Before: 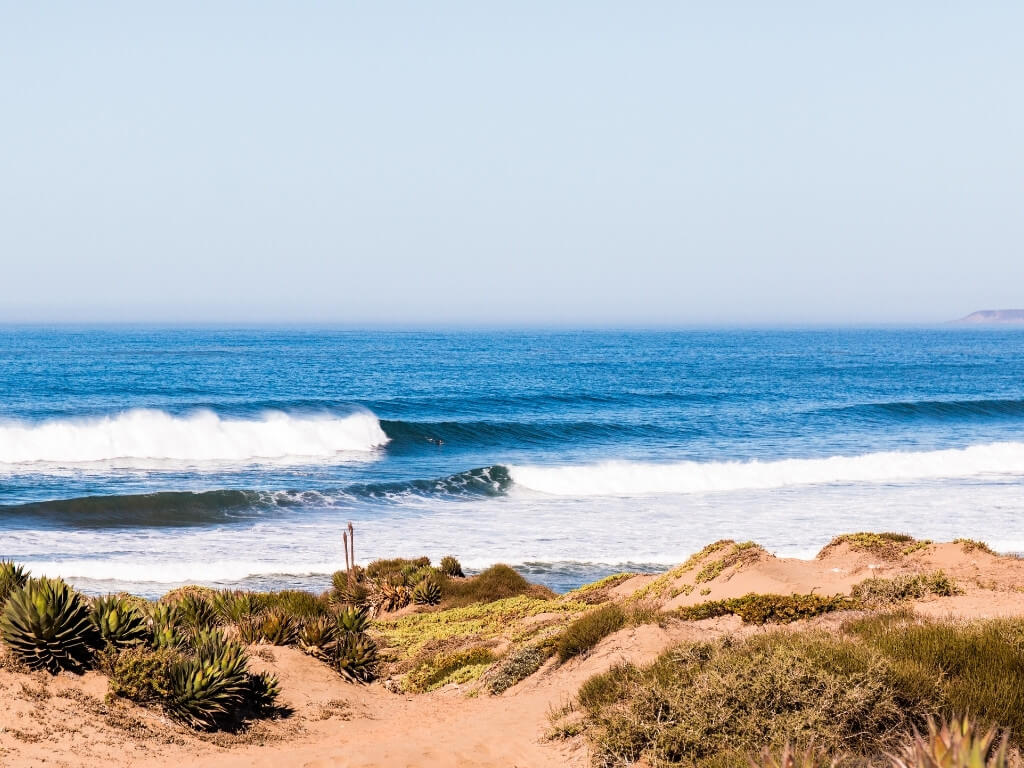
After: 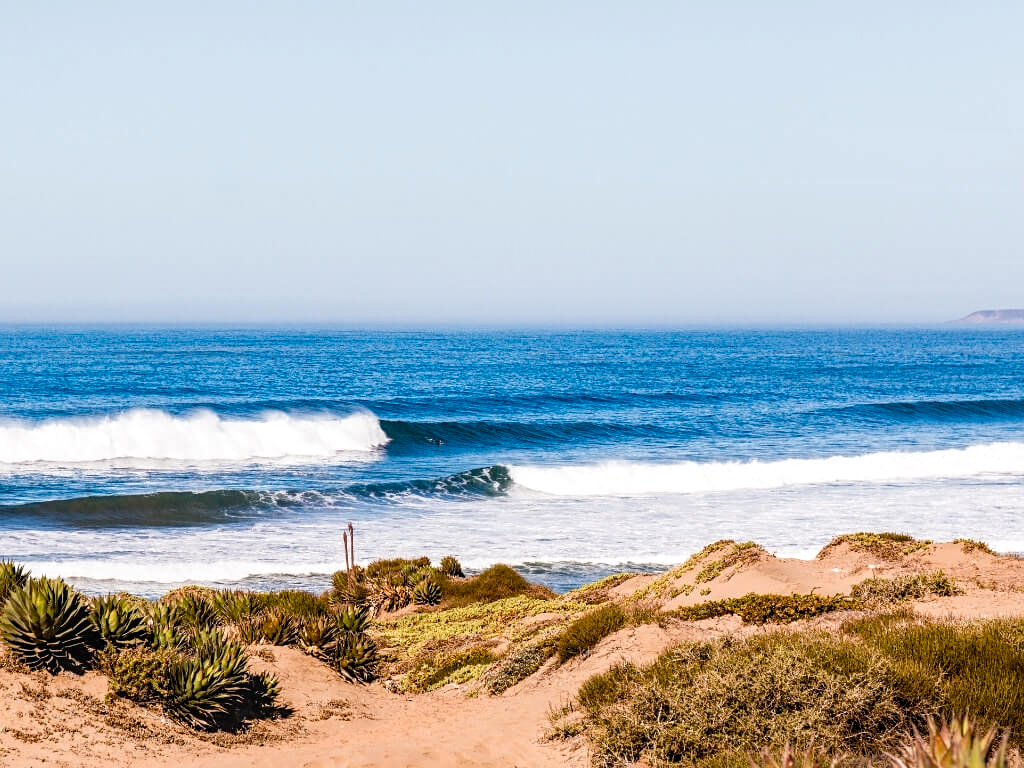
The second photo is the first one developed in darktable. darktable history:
color balance rgb: power › hue 60.18°, perceptual saturation grading › global saturation 20%, perceptual saturation grading › highlights -25.32%, perceptual saturation grading › shadows 24.283%
sharpen: amount 0.213
local contrast: on, module defaults
